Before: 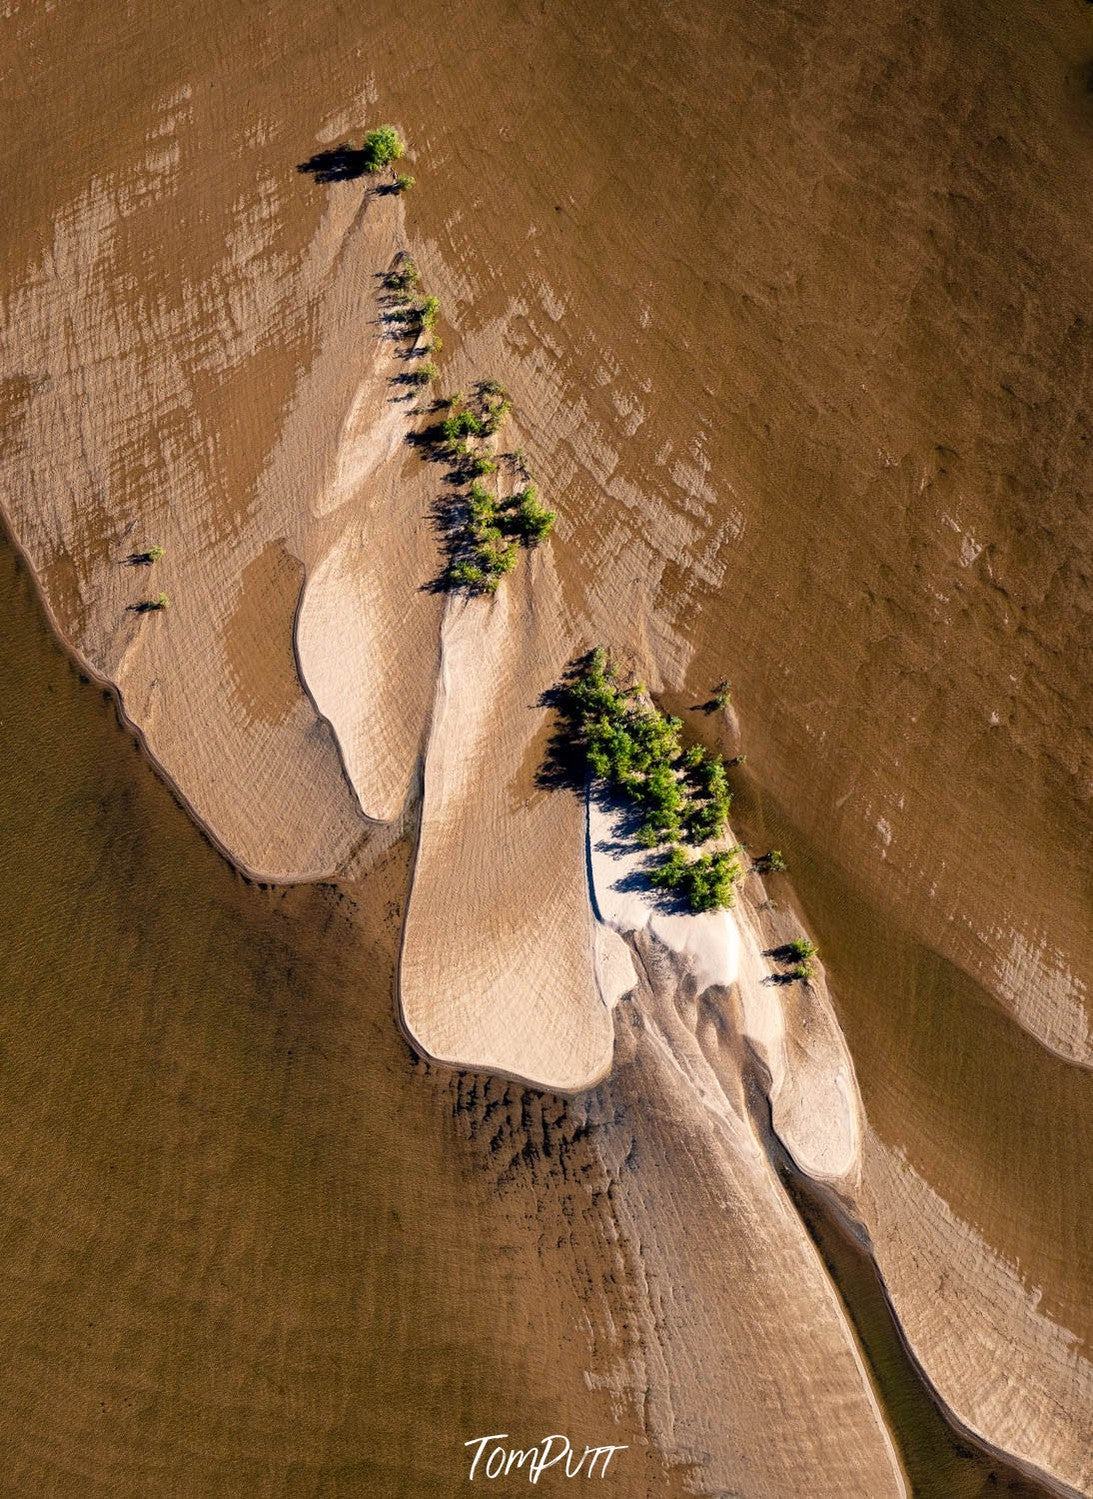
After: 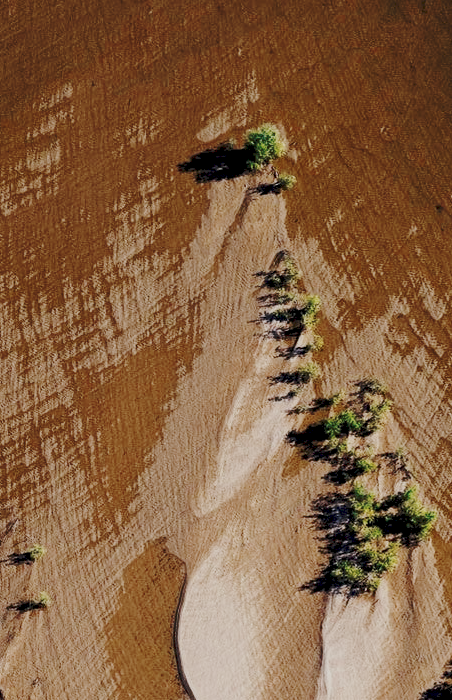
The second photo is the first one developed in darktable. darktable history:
exposure: black level correction 0.009, exposure -0.679 EV, compensate highlight preservation false
color zones: curves: ch0 [(0, 0.5) (0.125, 0.4) (0.25, 0.5) (0.375, 0.4) (0.5, 0.4) (0.625, 0.6) (0.75, 0.6) (0.875, 0.5)]; ch1 [(0, 0.35) (0.125, 0.45) (0.25, 0.35) (0.375, 0.35) (0.5, 0.35) (0.625, 0.35) (0.75, 0.45) (0.875, 0.35)]; ch2 [(0, 0.6) (0.125, 0.5) (0.25, 0.5) (0.375, 0.6) (0.5, 0.6) (0.625, 0.5) (0.75, 0.5) (0.875, 0.5)]
tone curve: curves: ch0 [(0, 0) (0.003, 0.096) (0.011, 0.097) (0.025, 0.096) (0.044, 0.099) (0.069, 0.109) (0.1, 0.129) (0.136, 0.149) (0.177, 0.176) (0.224, 0.22) (0.277, 0.288) (0.335, 0.385) (0.399, 0.49) (0.468, 0.581) (0.543, 0.661) (0.623, 0.729) (0.709, 0.79) (0.801, 0.849) (0.898, 0.912) (1, 1)], preserve colors none
crop and rotate: left 10.891%, top 0.101%, right 47.672%, bottom 53.143%
